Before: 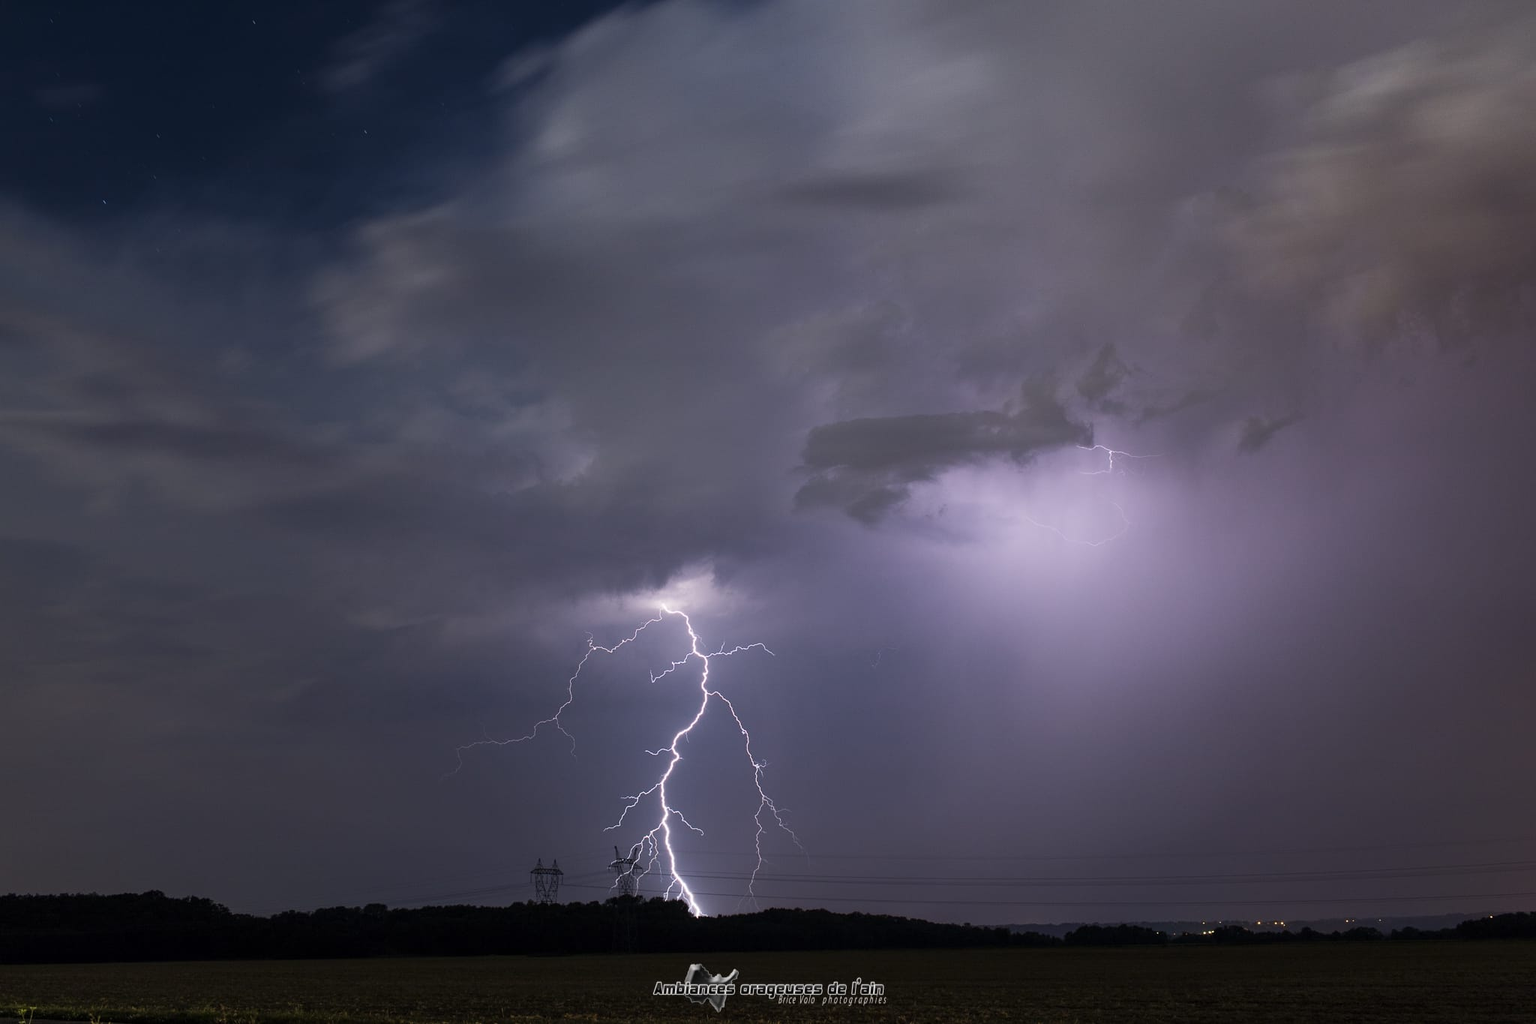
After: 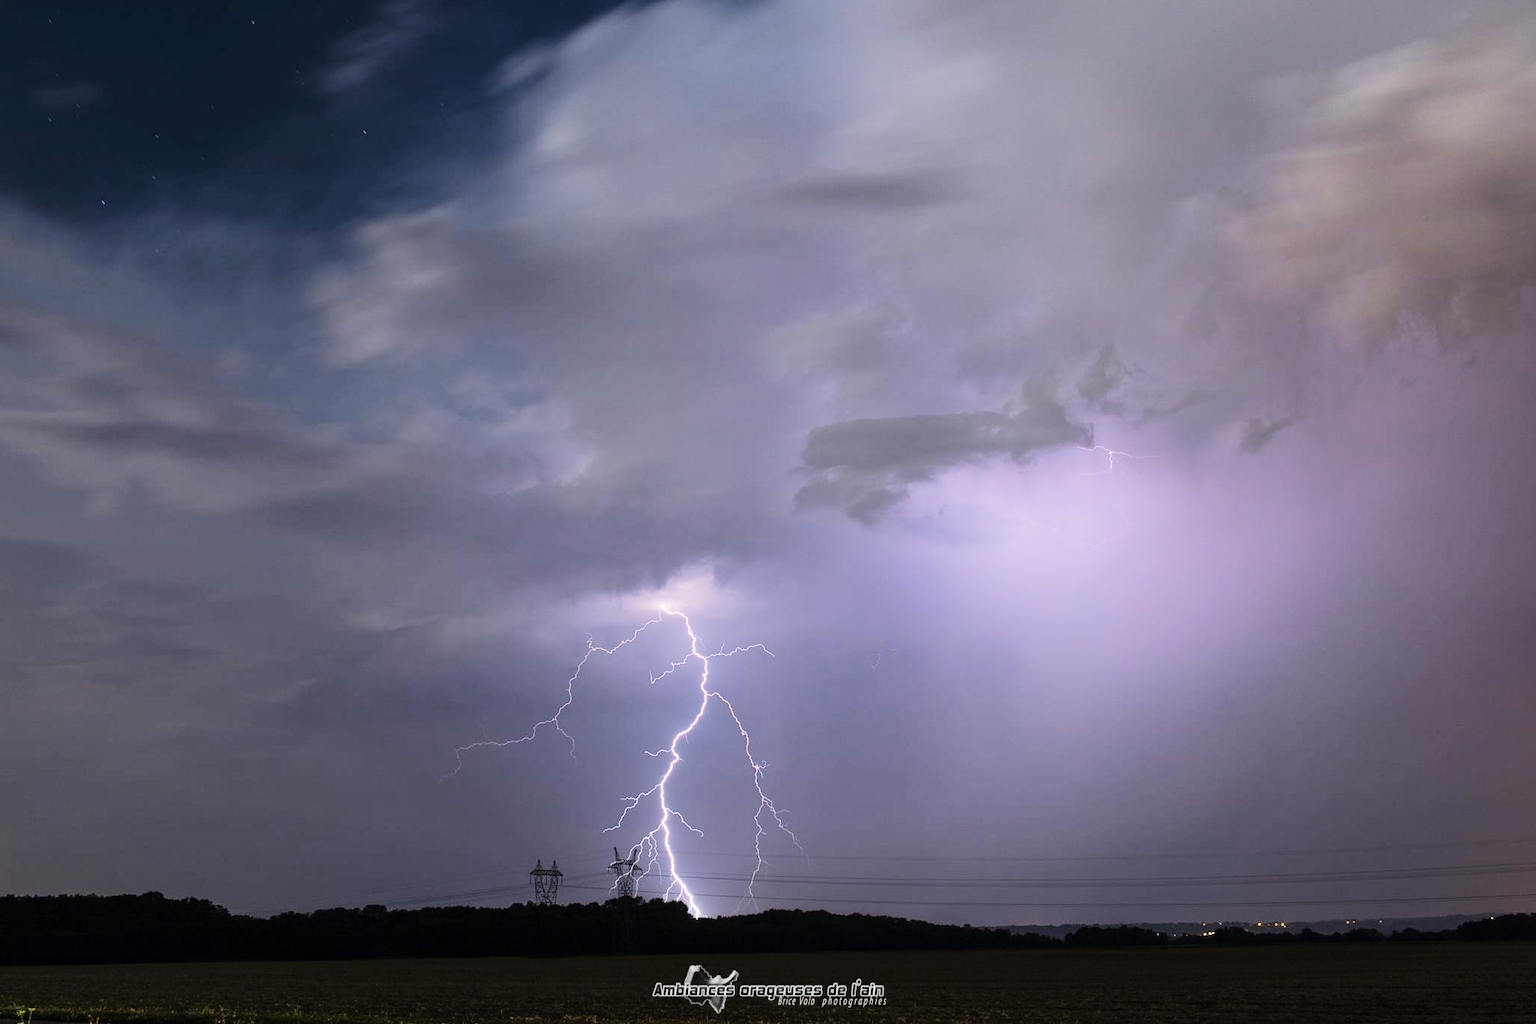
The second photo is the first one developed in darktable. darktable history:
tone equalizer: -7 EV 0.146 EV, -6 EV 0.615 EV, -5 EV 1.15 EV, -4 EV 1.32 EV, -3 EV 1.14 EV, -2 EV 0.6 EV, -1 EV 0.147 EV, edges refinement/feathering 500, mask exposure compensation -1.57 EV, preserve details no
crop and rotate: left 0.104%, bottom 0.008%
